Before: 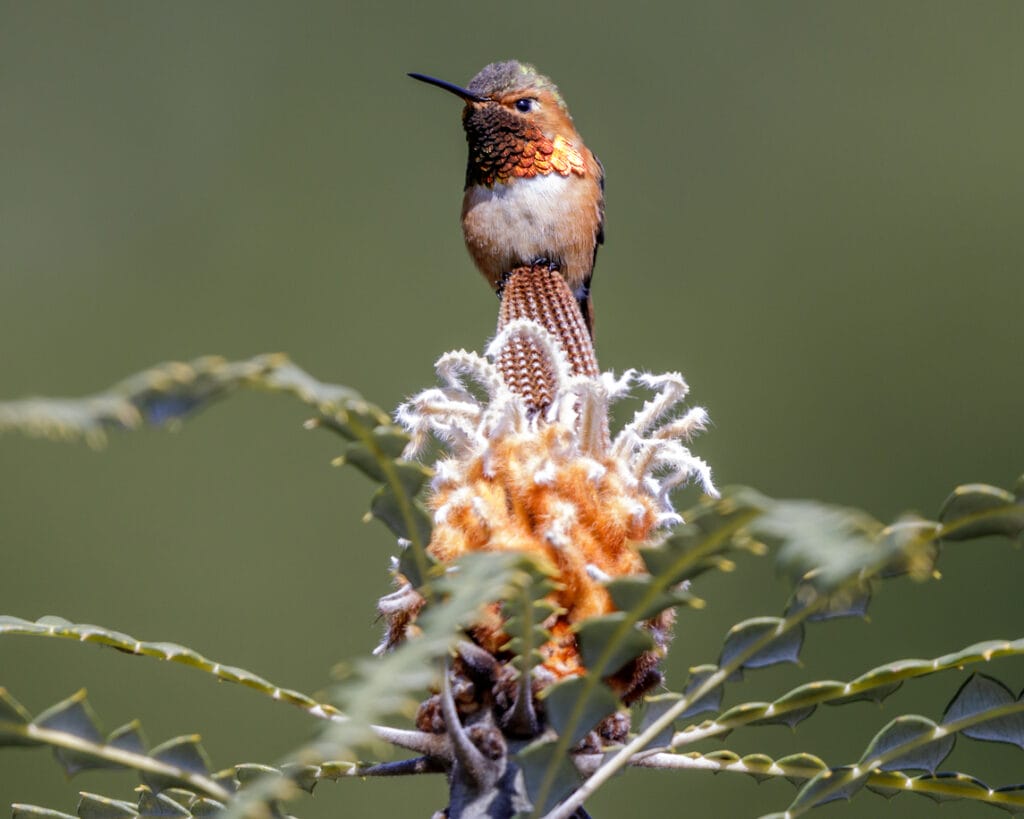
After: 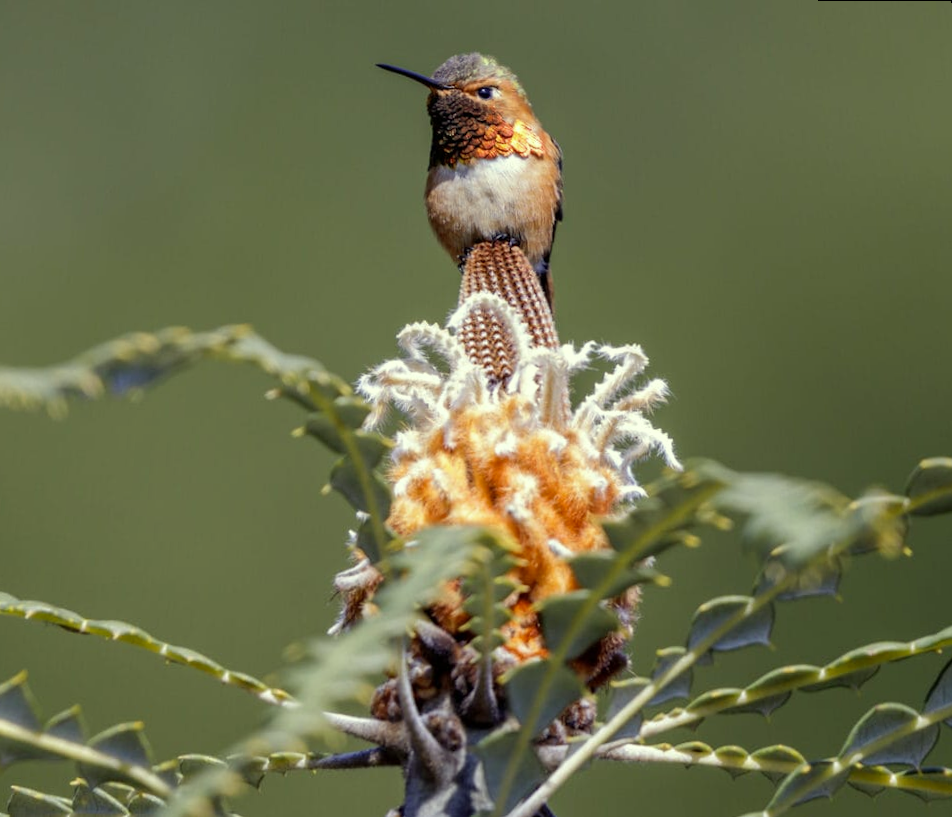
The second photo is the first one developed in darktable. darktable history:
color correction: highlights a* -5.94, highlights b* 11.19
contrast brightness saturation: saturation -0.05
rotate and perspective: rotation 0.215°, lens shift (vertical) -0.139, crop left 0.069, crop right 0.939, crop top 0.002, crop bottom 0.996
